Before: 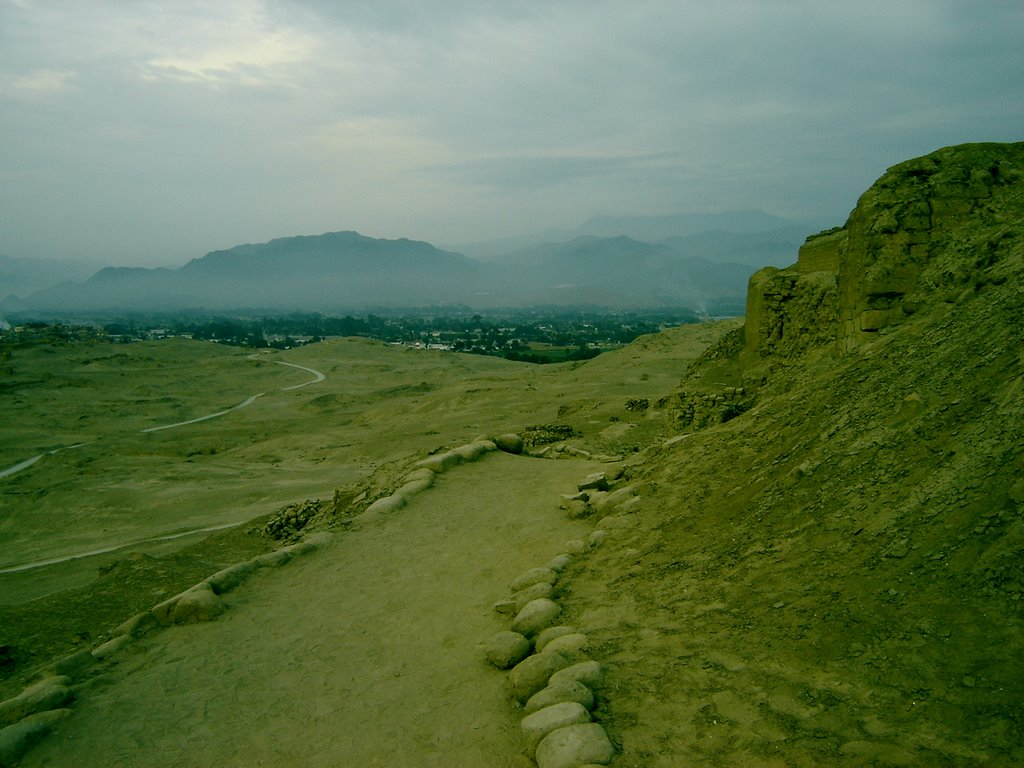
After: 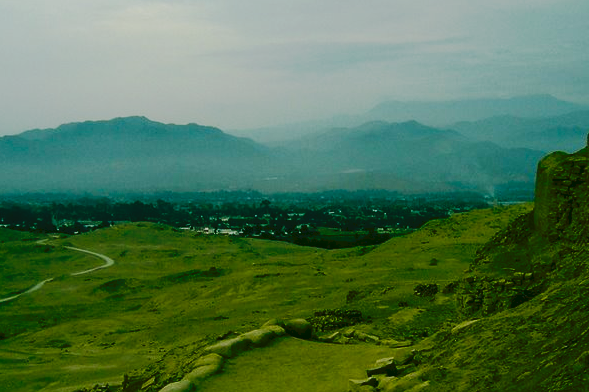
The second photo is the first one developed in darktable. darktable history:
contrast brightness saturation: brightness -0.195, saturation 0.081
crop: left 20.698%, top 15.038%, right 21.767%, bottom 33.835%
tone curve: curves: ch0 [(0, 0) (0.003, 0.058) (0.011, 0.059) (0.025, 0.061) (0.044, 0.067) (0.069, 0.084) (0.1, 0.102) (0.136, 0.124) (0.177, 0.171) (0.224, 0.246) (0.277, 0.324) (0.335, 0.411) (0.399, 0.509) (0.468, 0.605) (0.543, 0.688) (0.623, 0.738) (0.709, 0.798) (0.801, 0.852) (0.898, 0.911) (1, 1)], preserve colors none
